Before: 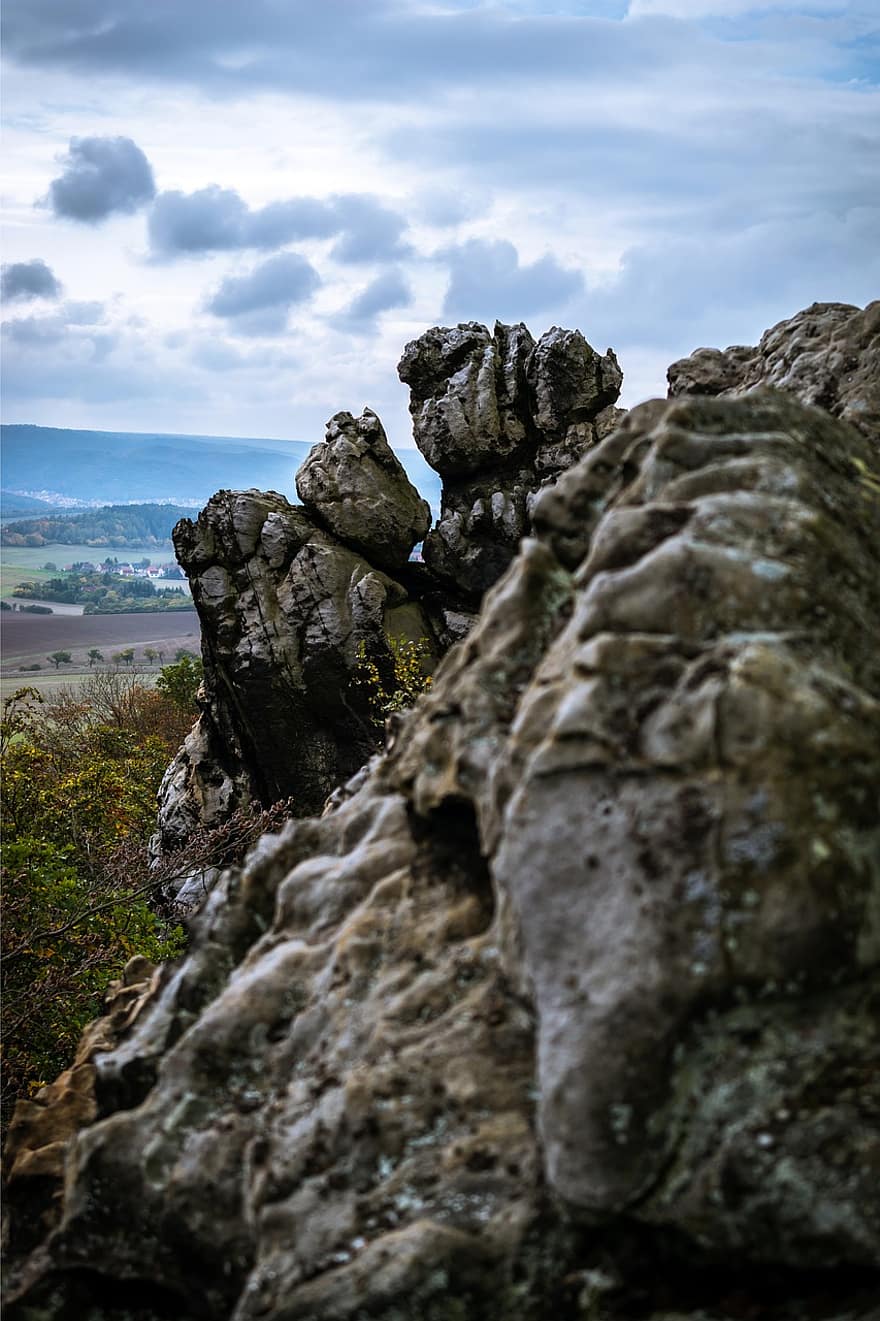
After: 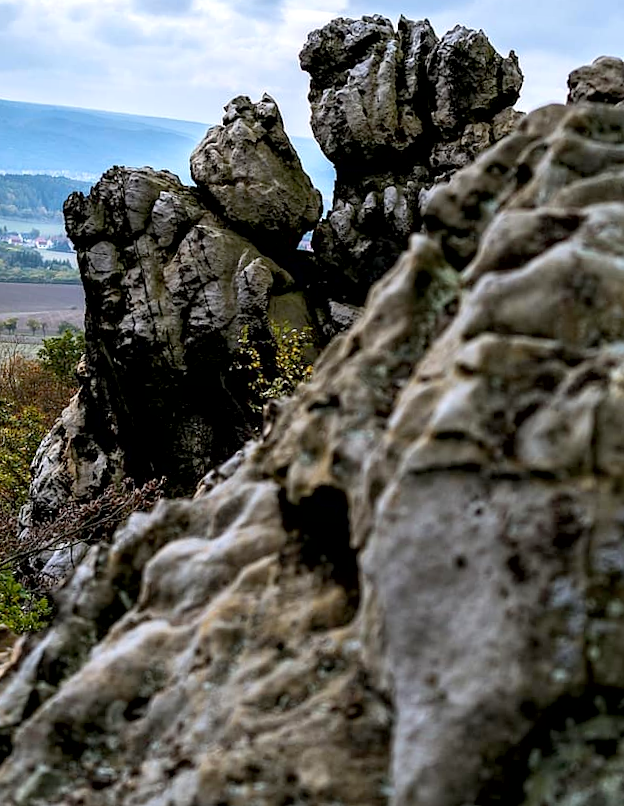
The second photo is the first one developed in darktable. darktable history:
crop and rotate: angle -3.83°, left 9.91%, top 20.892%, right 12.19%, bottom 12.061%
contrast brightness saturation: contrast 0.048, brightness 0.068, saturation 0.01
exposure: black level correction 0.007, exposure 0.155 EV, compensate highlight preservation false
color correction: highlights b* 0.025
